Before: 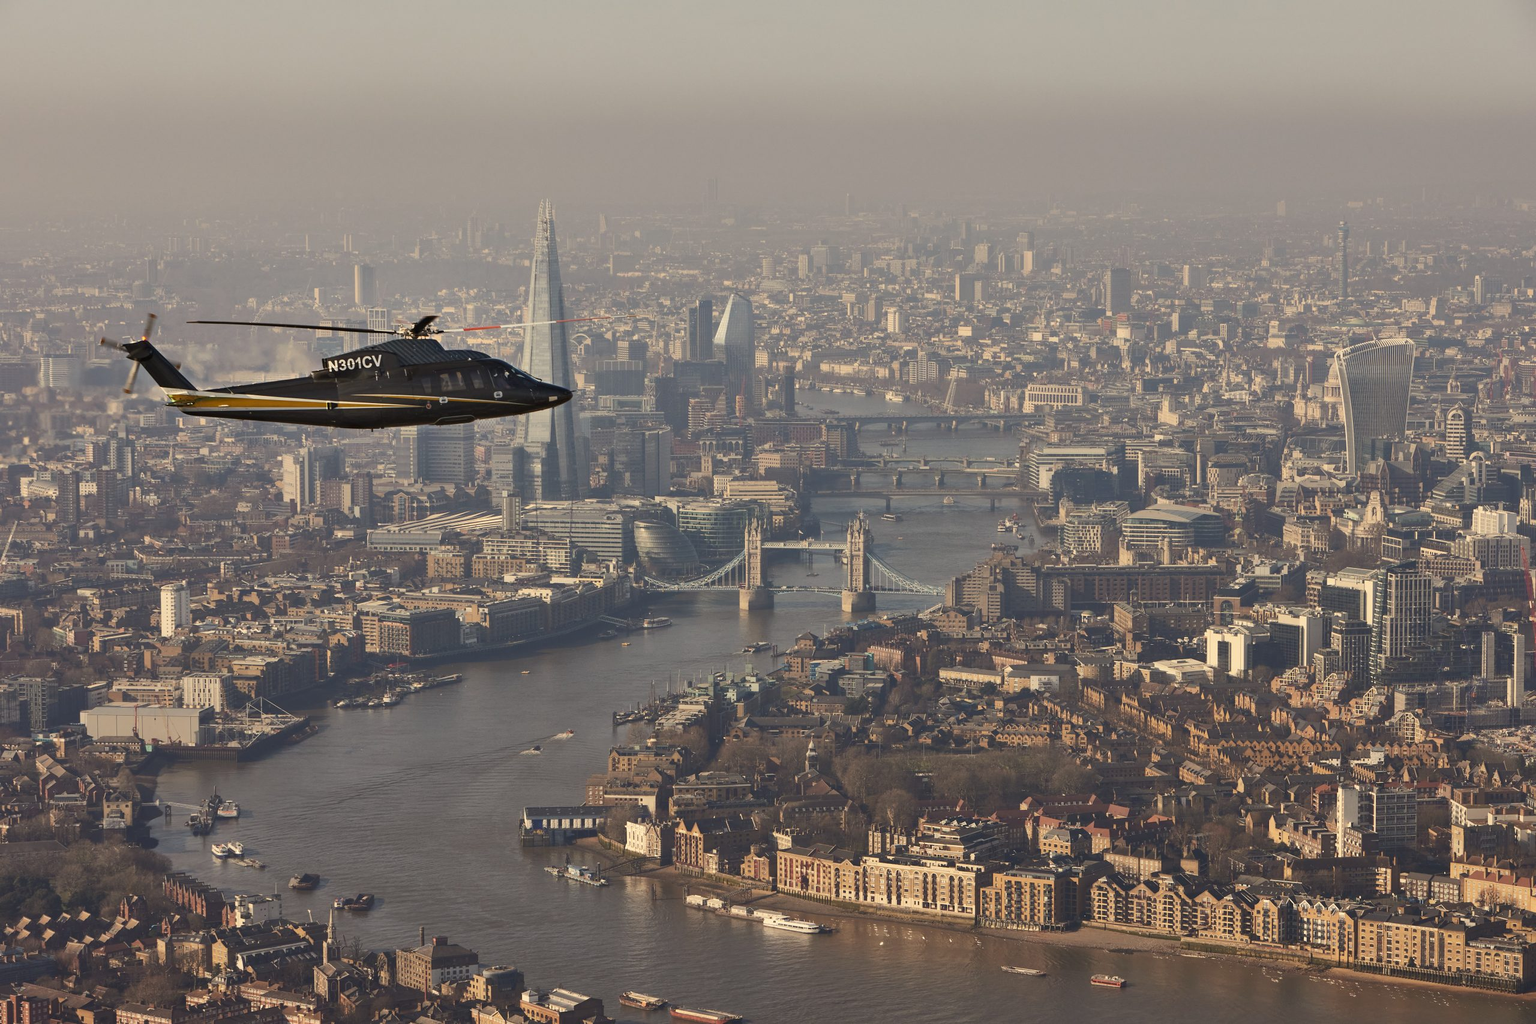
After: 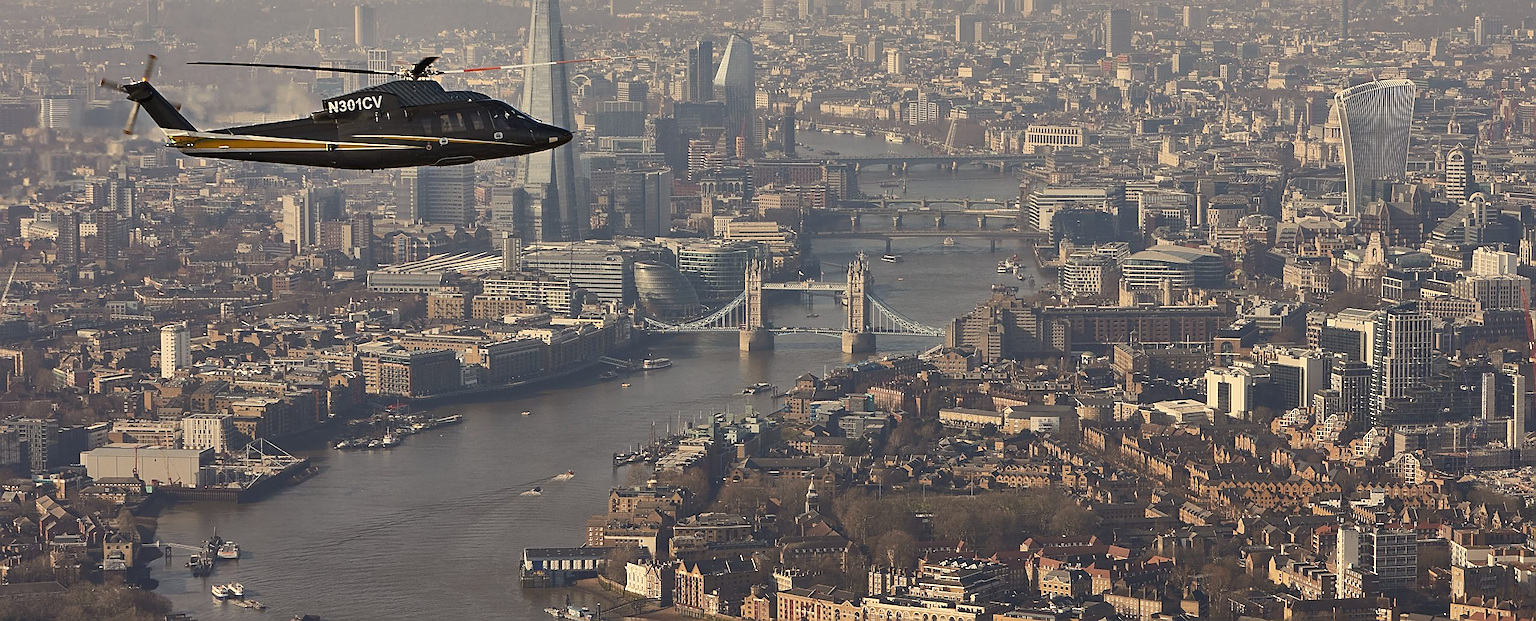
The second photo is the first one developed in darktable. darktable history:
crop and rotate: top 25.357%, bottom 13.942%
sharpen: radius 1.4, amount 1.25, threshold 0.7
